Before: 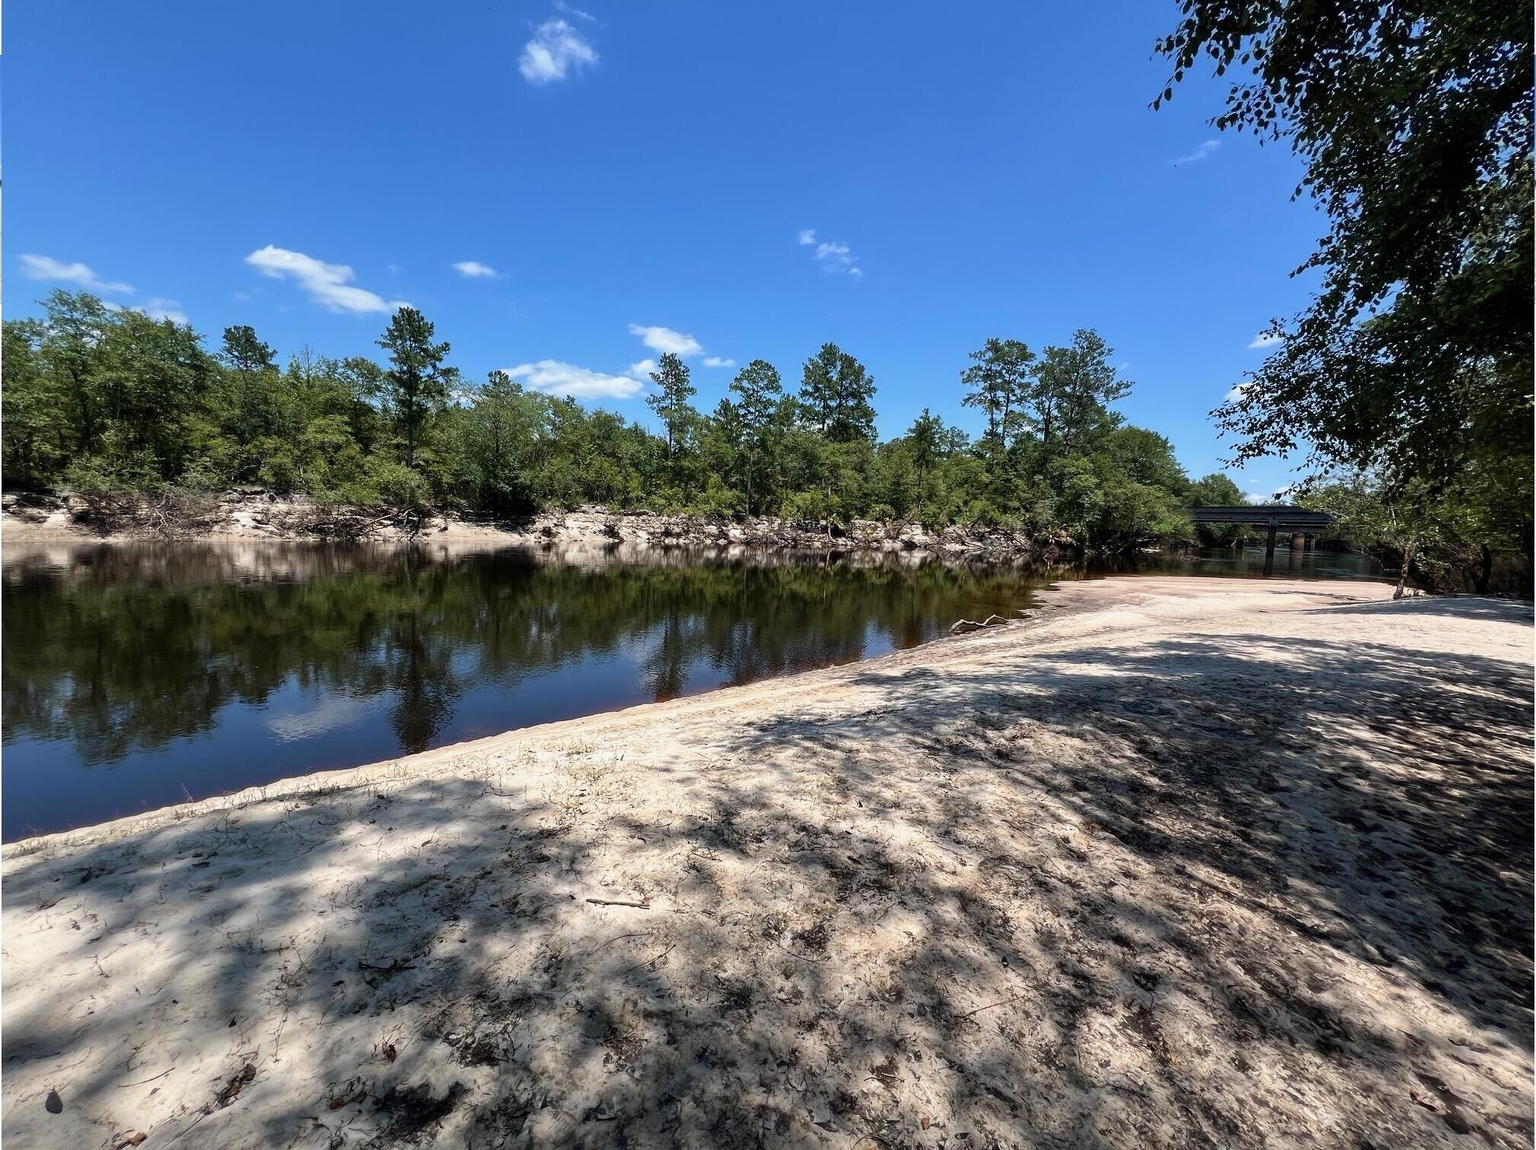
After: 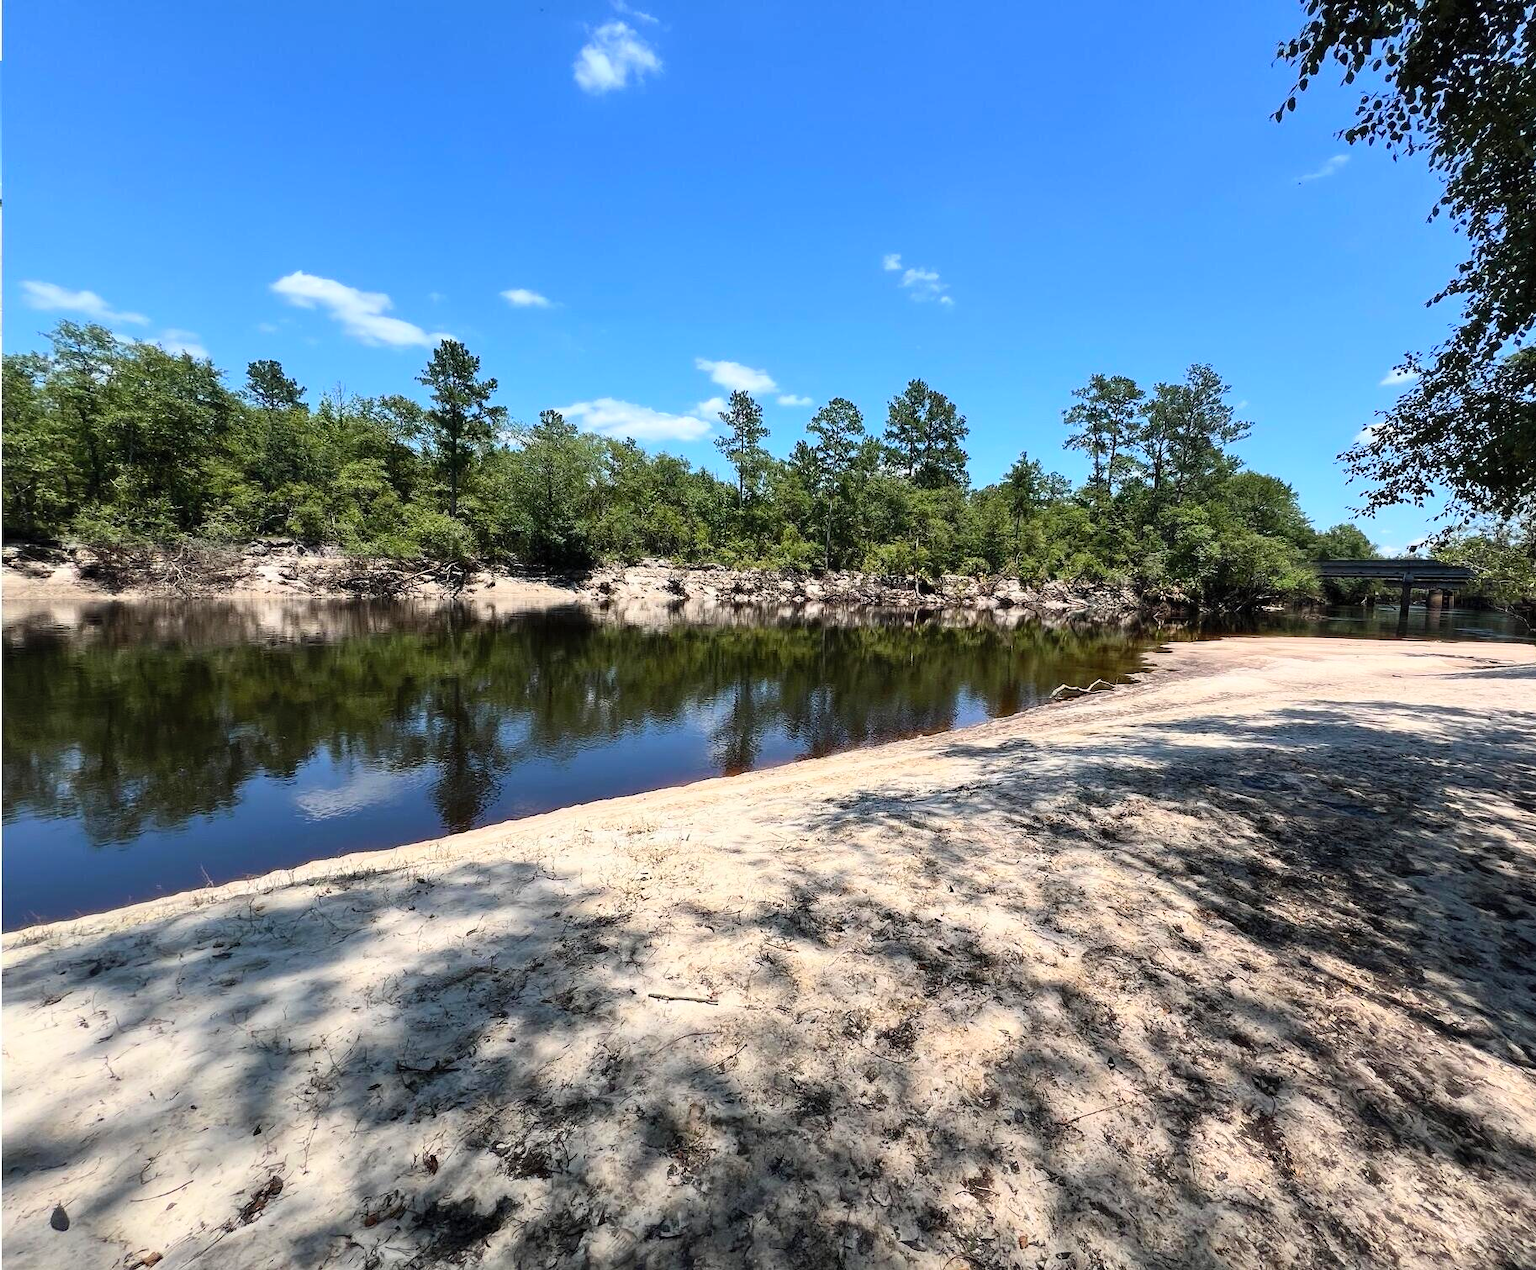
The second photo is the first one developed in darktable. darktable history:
contrast brightness saturation: contrast 0.198, brightness 0.162, saturation 0.225
crop: right 9.513%, bottom 0.031%
